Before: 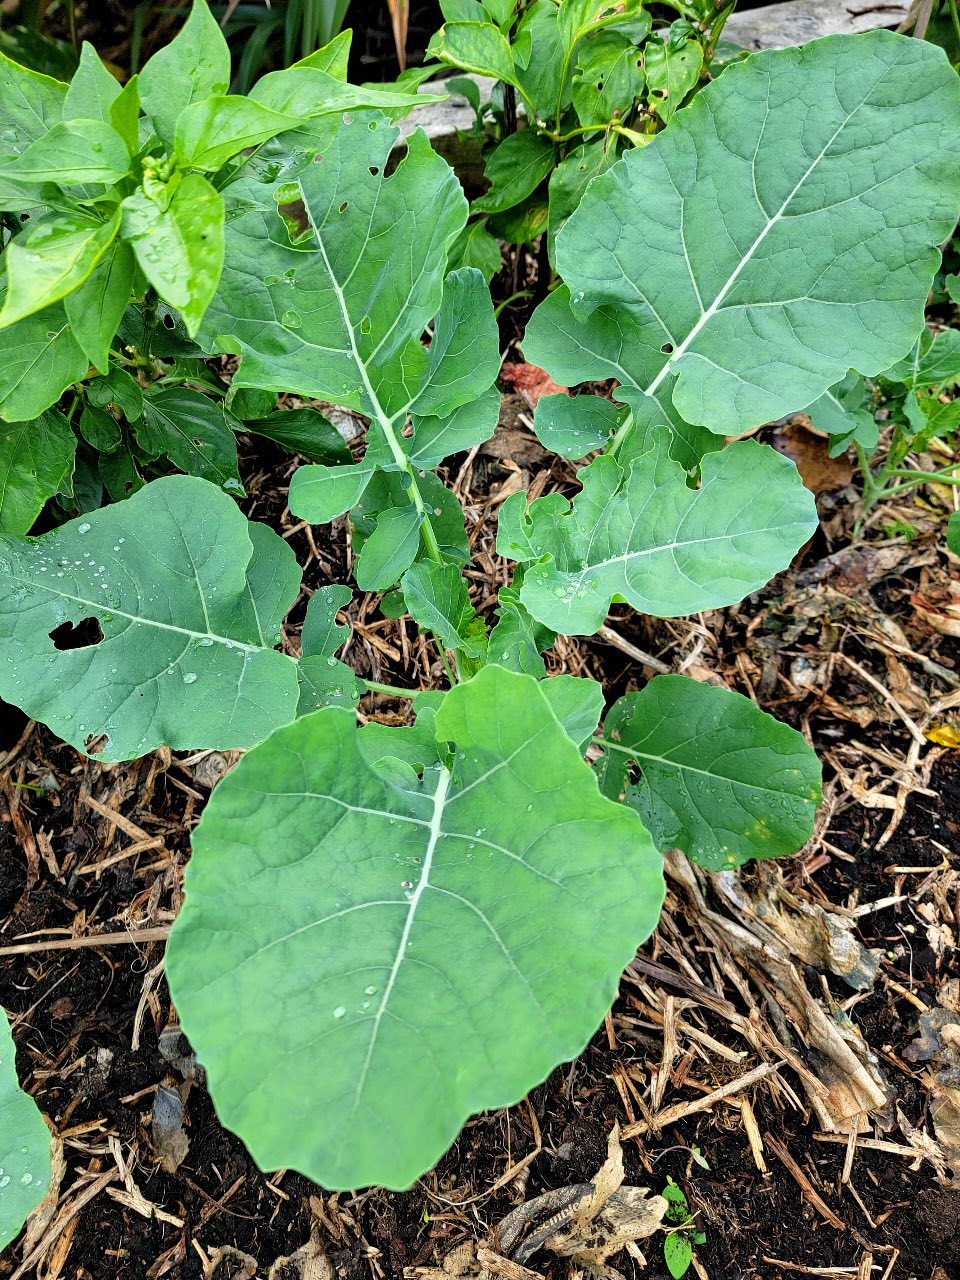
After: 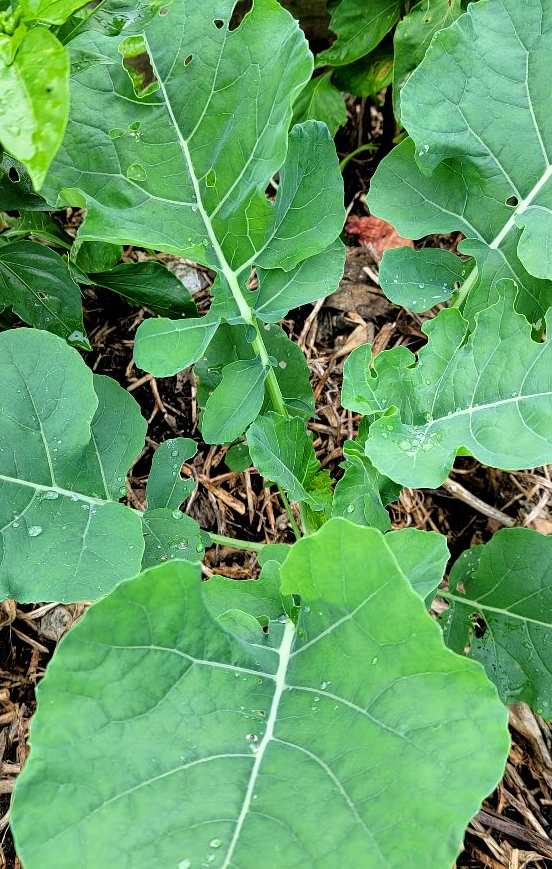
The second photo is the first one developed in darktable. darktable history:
crop: left 16.242%, top 11.489%, right 26.193%, bottom 20.543%
